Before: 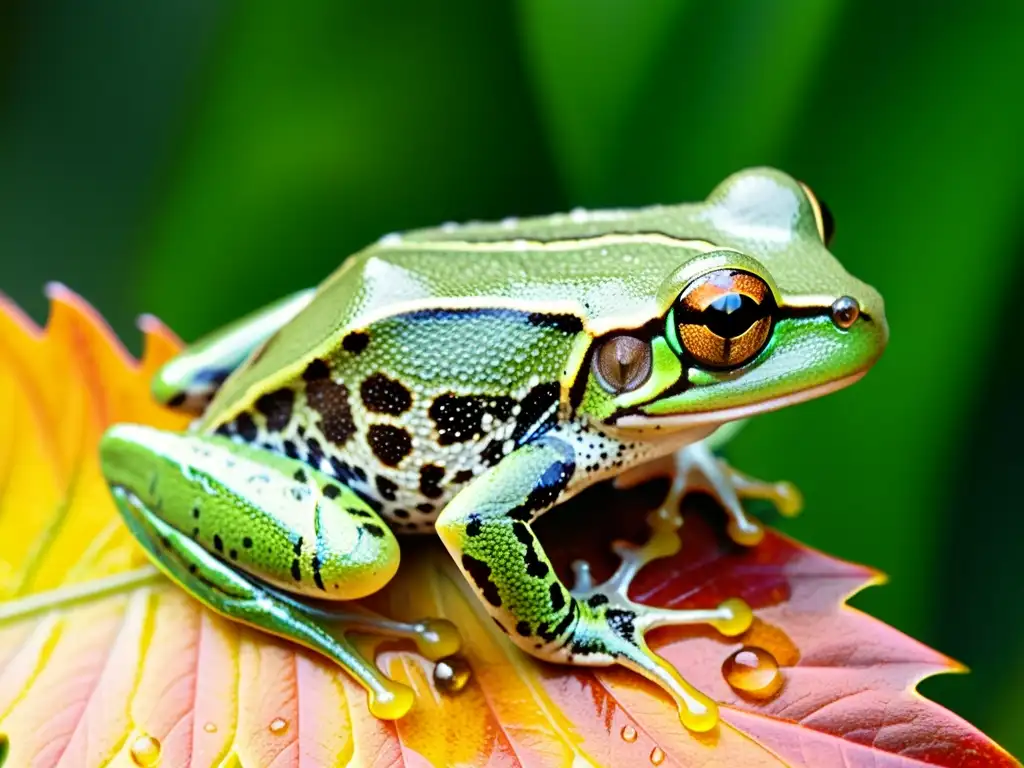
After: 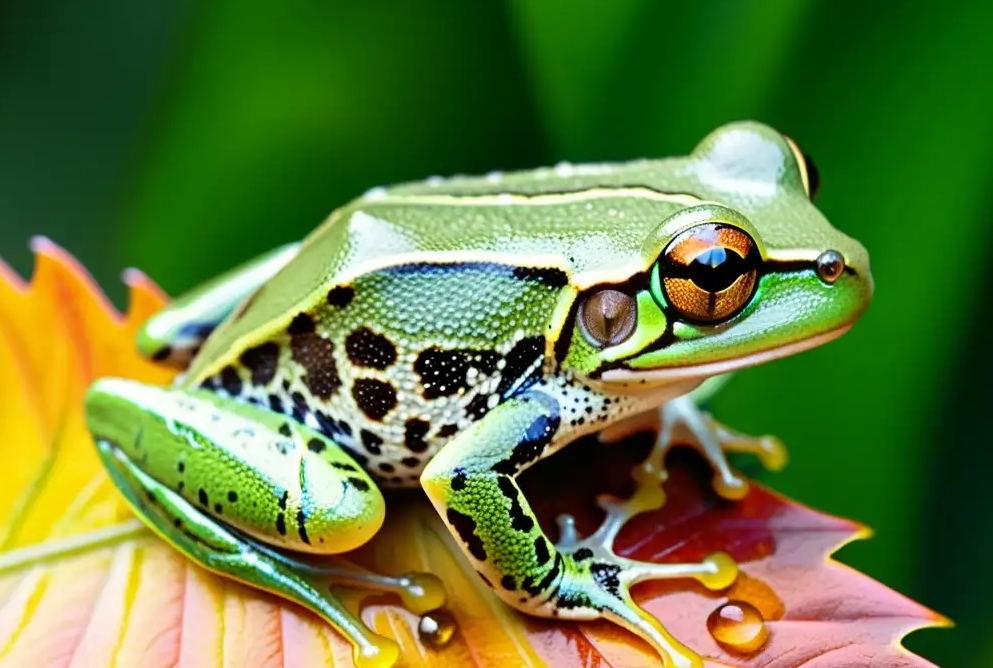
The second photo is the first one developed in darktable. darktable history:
crop: left 1.473%, top 6.092%, right 1.545%, bottom 6.834%
